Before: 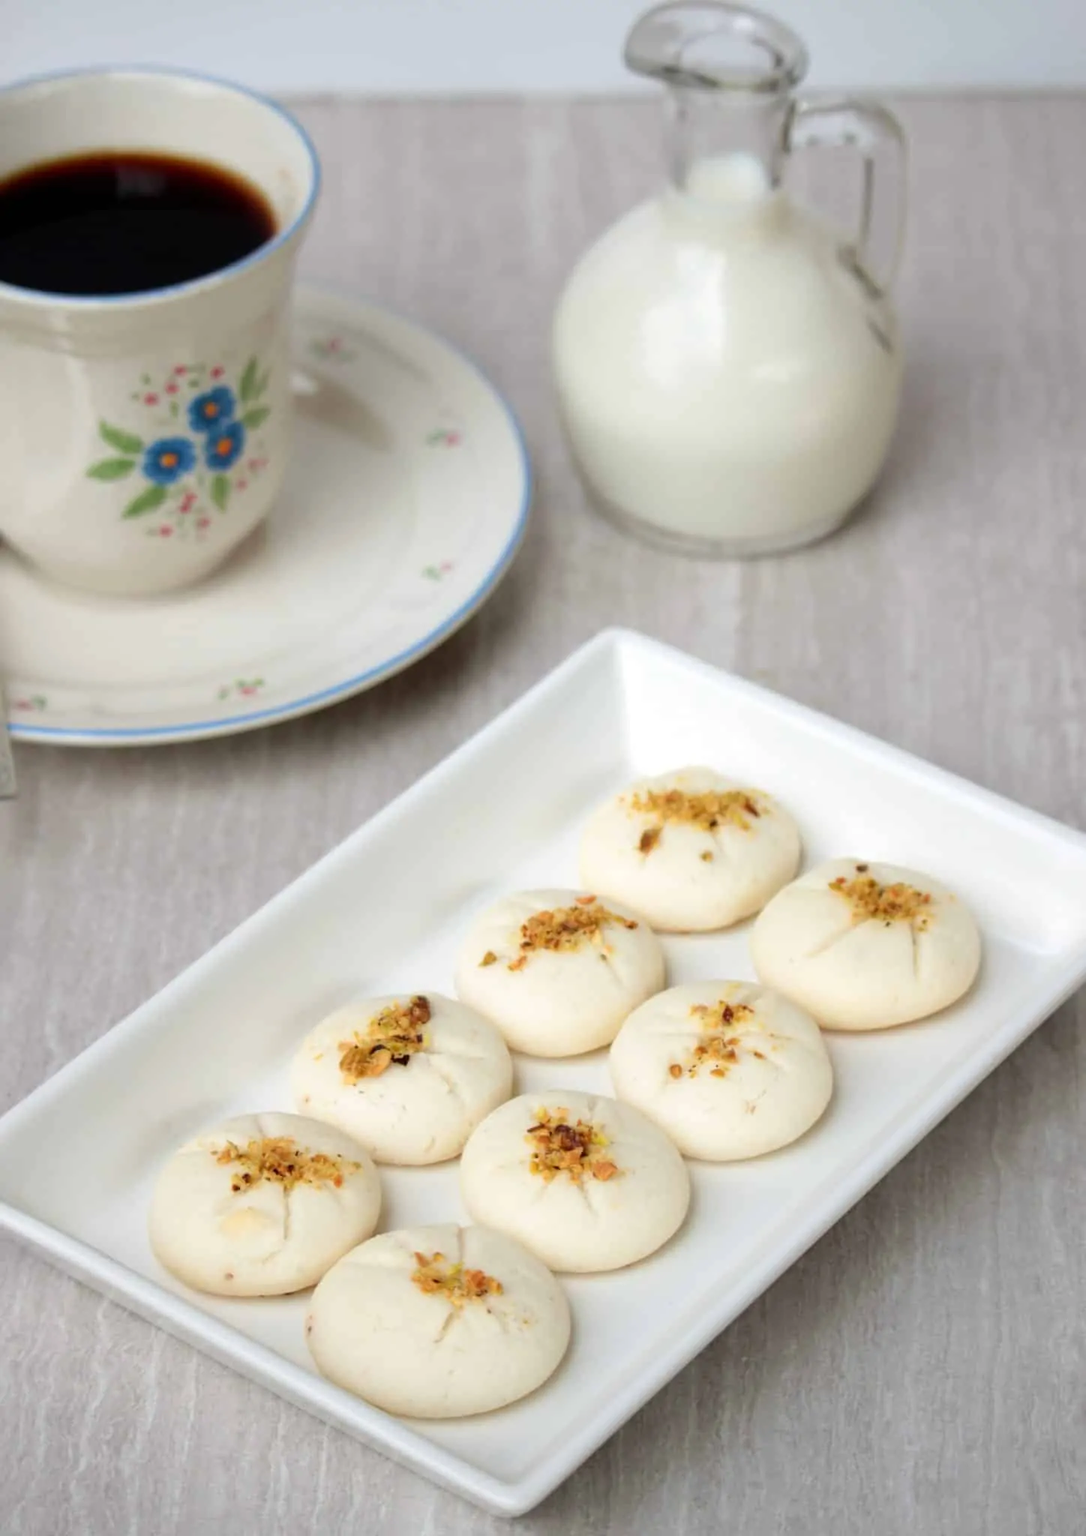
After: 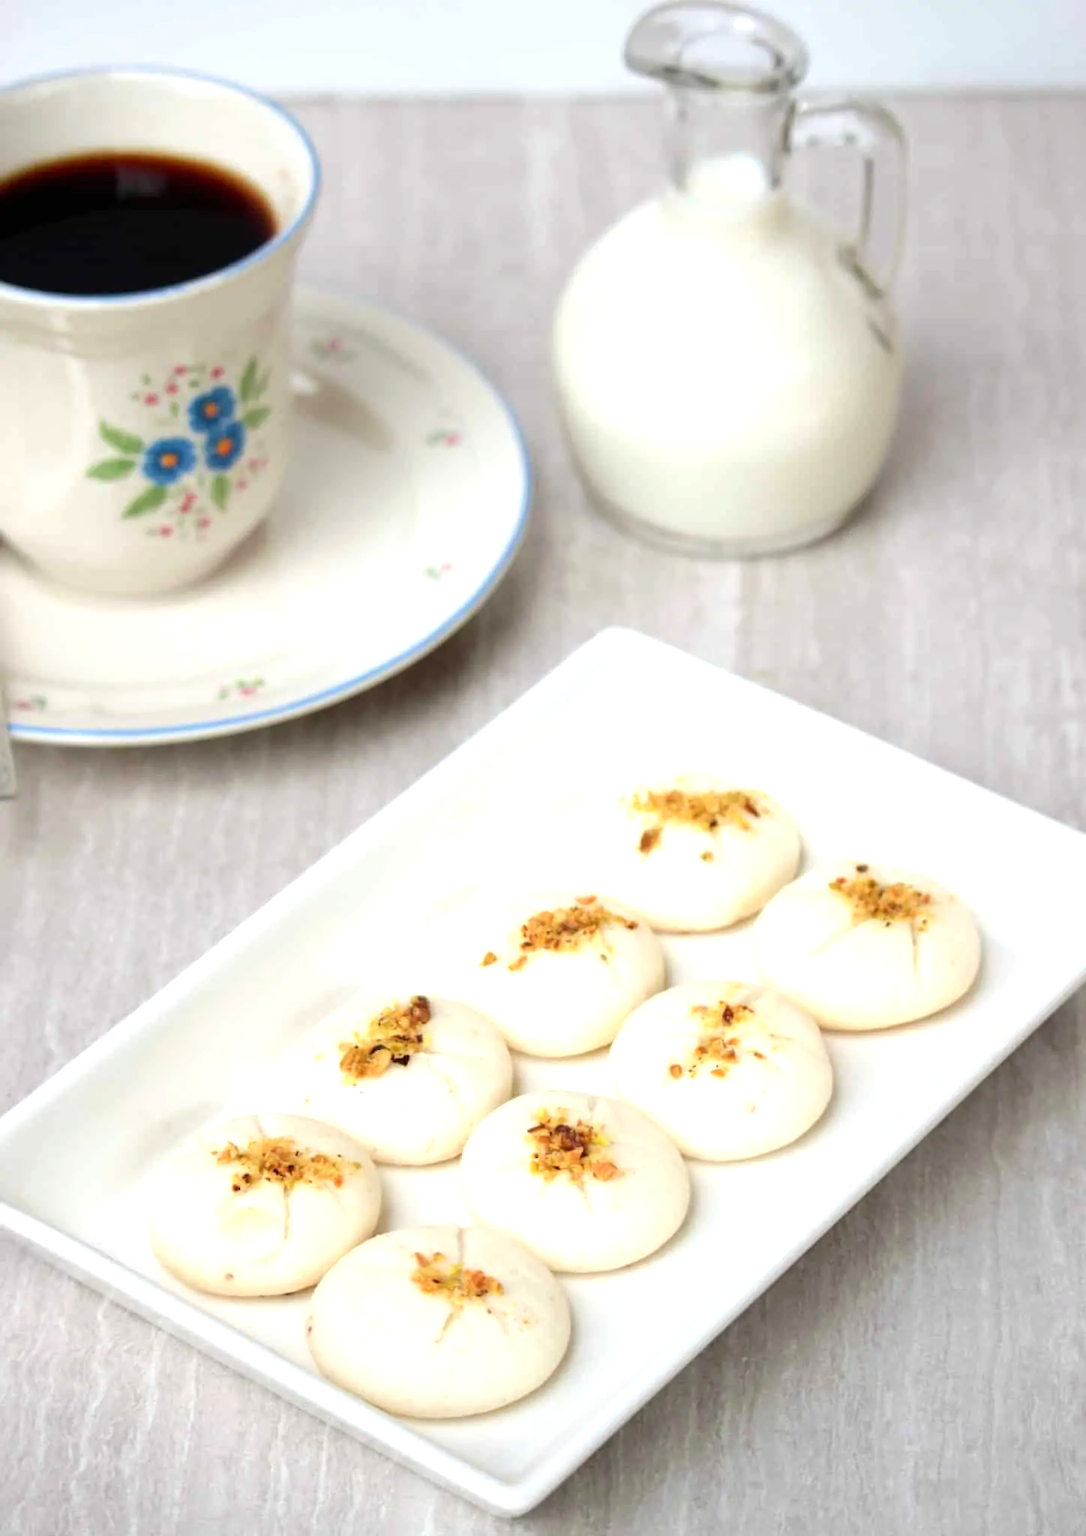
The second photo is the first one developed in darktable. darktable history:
exposure: exposure 0.605 EV, compensate highlight preservation false
